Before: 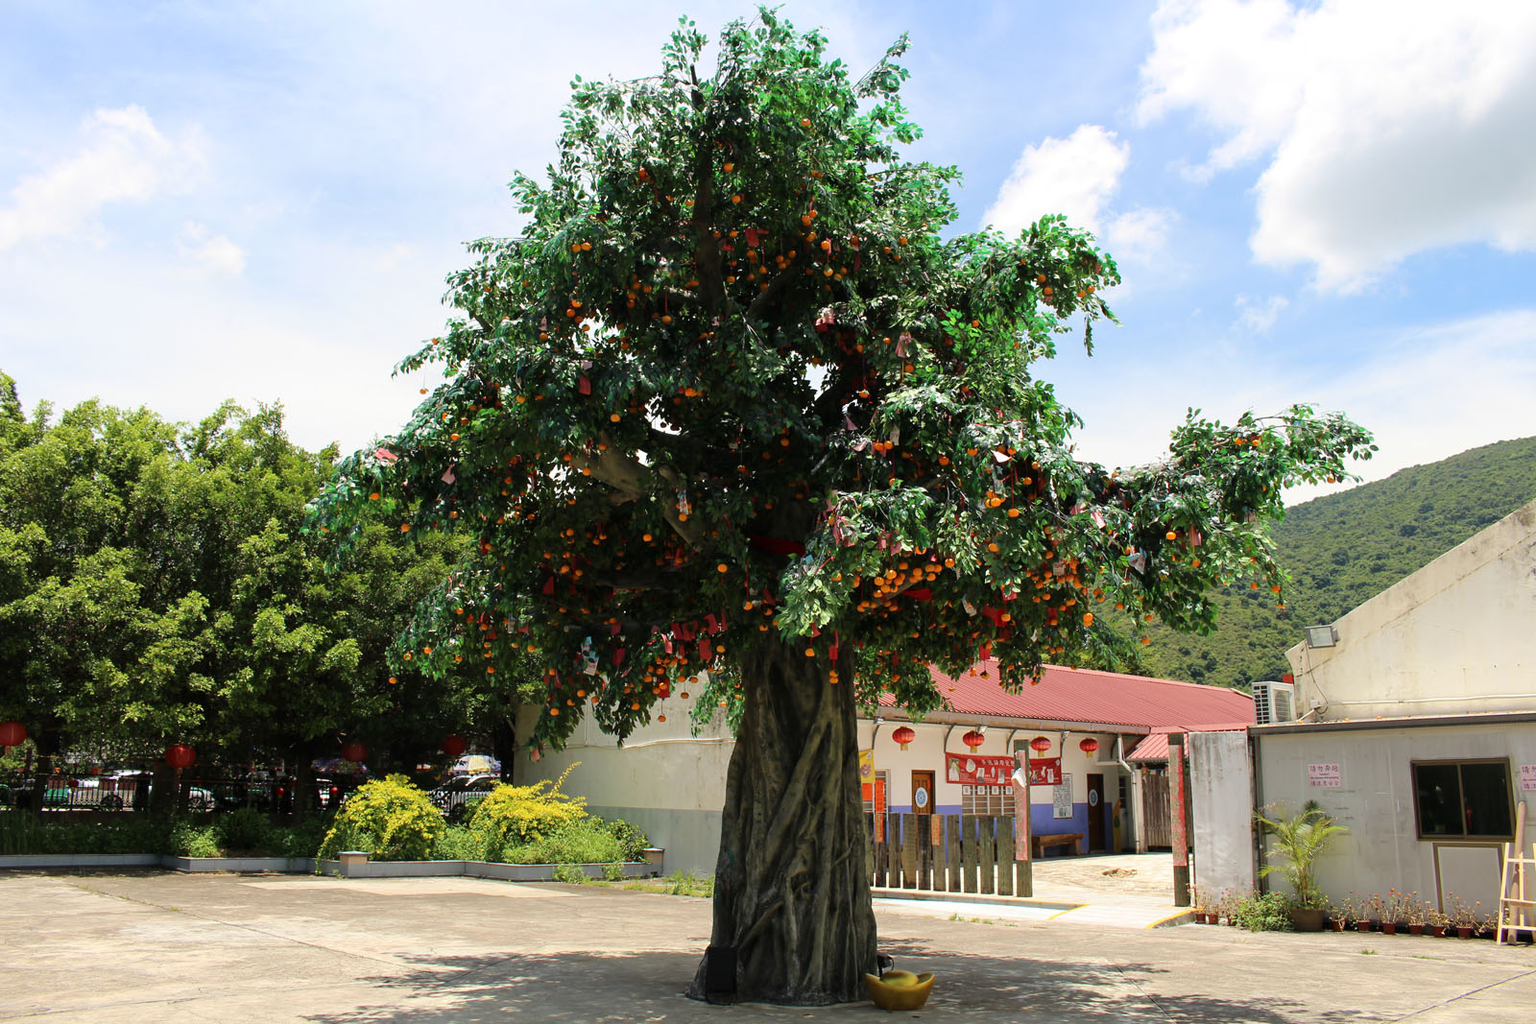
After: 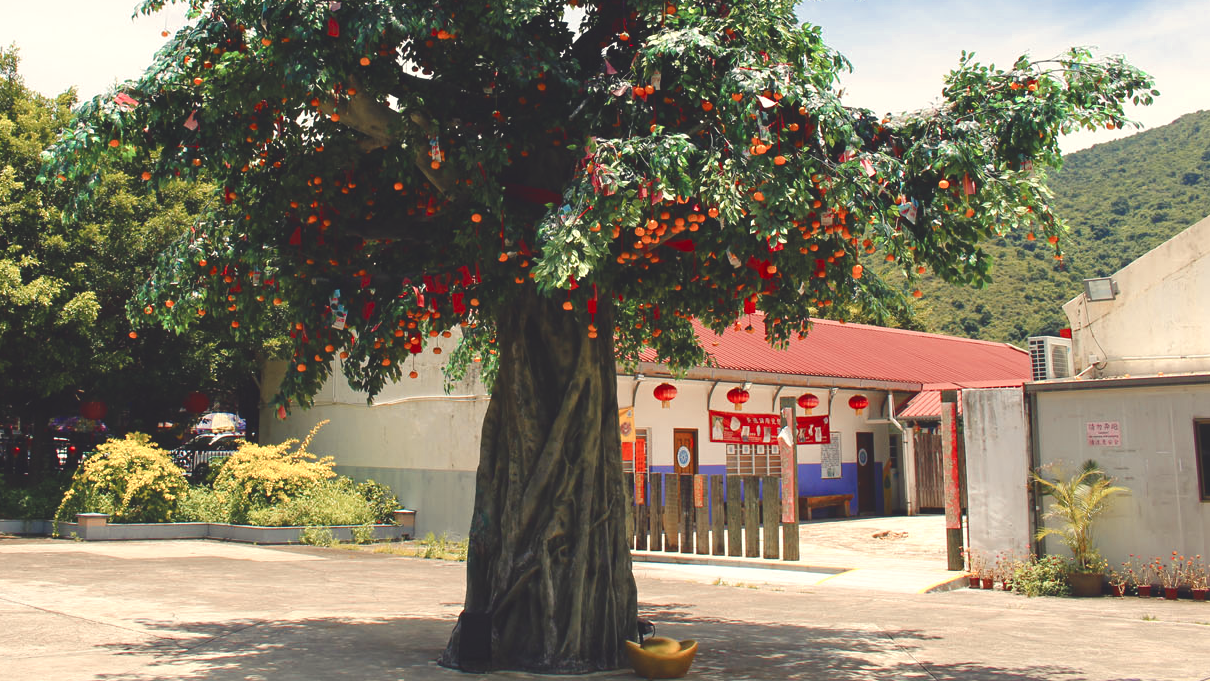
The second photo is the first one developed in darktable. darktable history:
color zones: curves: ch0 [(0, 0.473) (0.001, 0.473) (0.226, 0.548) (0.4, 0.589) (0.525, 0.54) (0.728, 0.403) (0.999, 0.473) (1, 0.473)]; ch1 [(0, 0.619) (0.001, 0.619) (0.234, 0.388) (0.4, 0.372) (0.528, 0.422) (0.732, 0.53) (0.999, 0.619) (1, 0.619)]; ch2 [(0, 0.547) (0.001, 0.547) (0.226, 0.45) (0.4, 0.525) (0.525, 0.585) (0.8, 0.511) (0.999, 0.547) (1, 0.547)]
color balance rgb: shadows lift › chroma 3%, shadows lift › hue 280.8°, power › hue 330°, highlights gain › chroma 3%, highlights gain › hue 75.6°, global offset › luminance 2%, perceptual saturation grading › global saturation 20%, perceptual saturation grading › highlights -25%, perceptual saturation grading › shadows 50%, global vibrance 20.33%
crop and rotate: left 17.299%, top 35.115%, right 7.015%, bottom 1.024%
